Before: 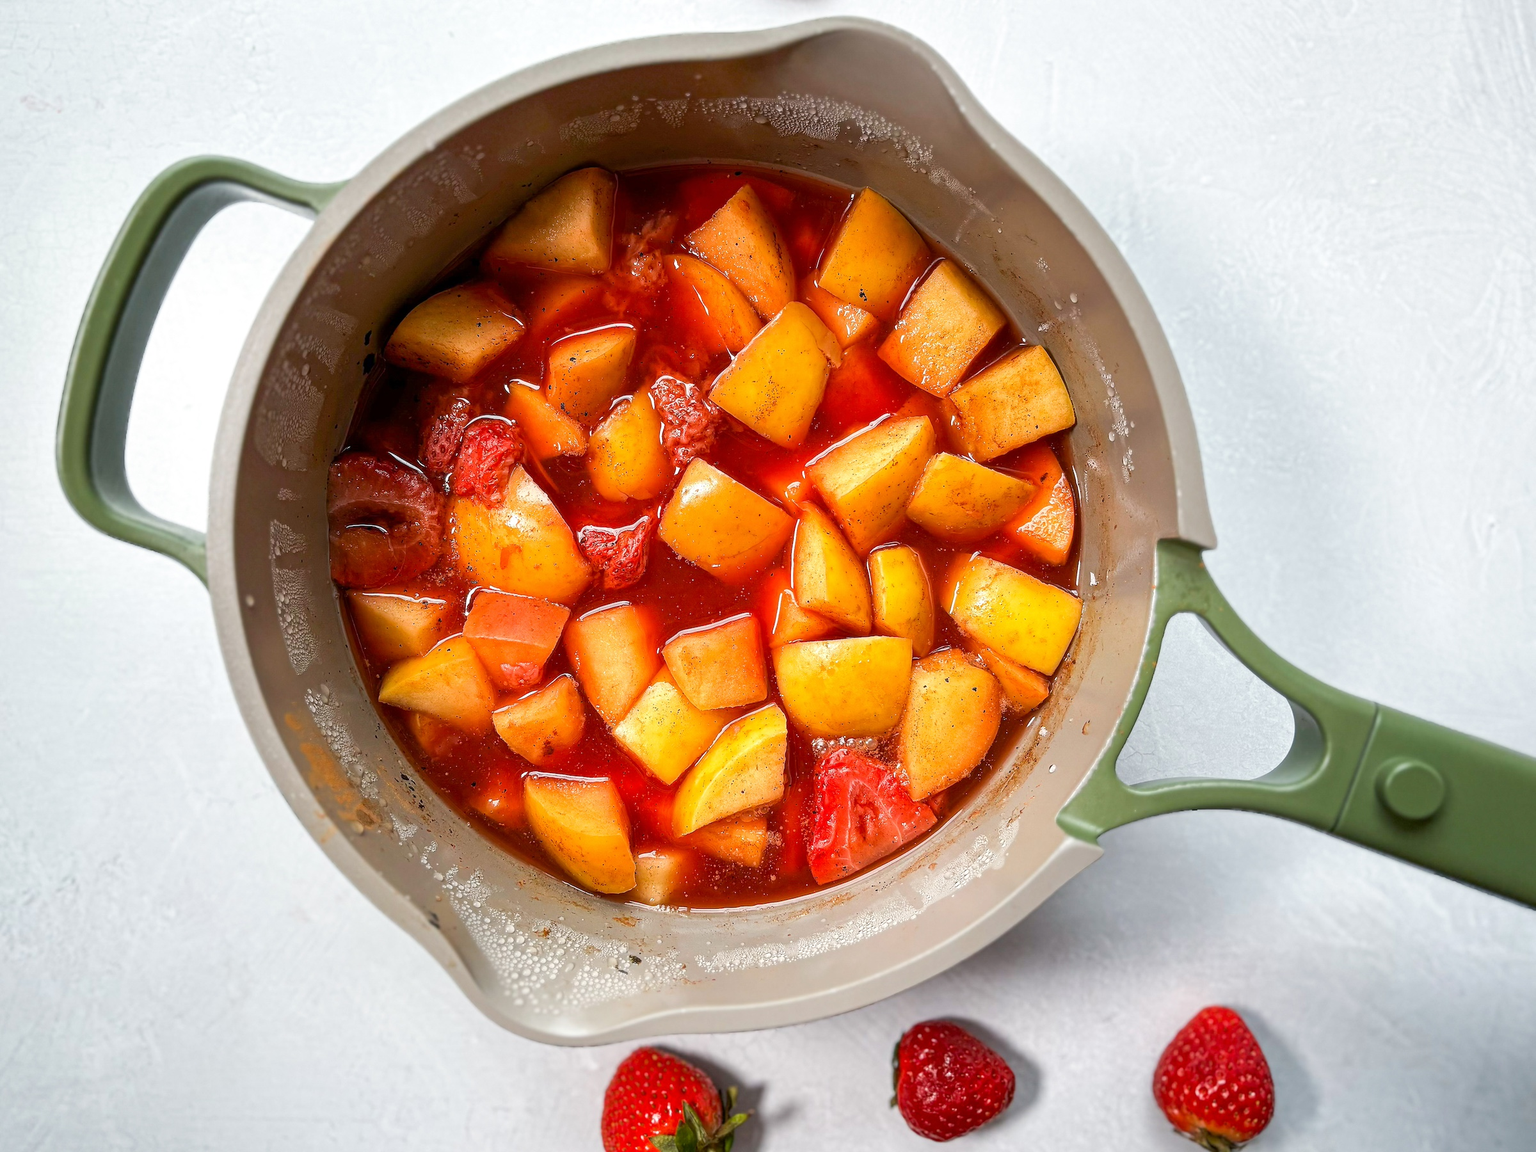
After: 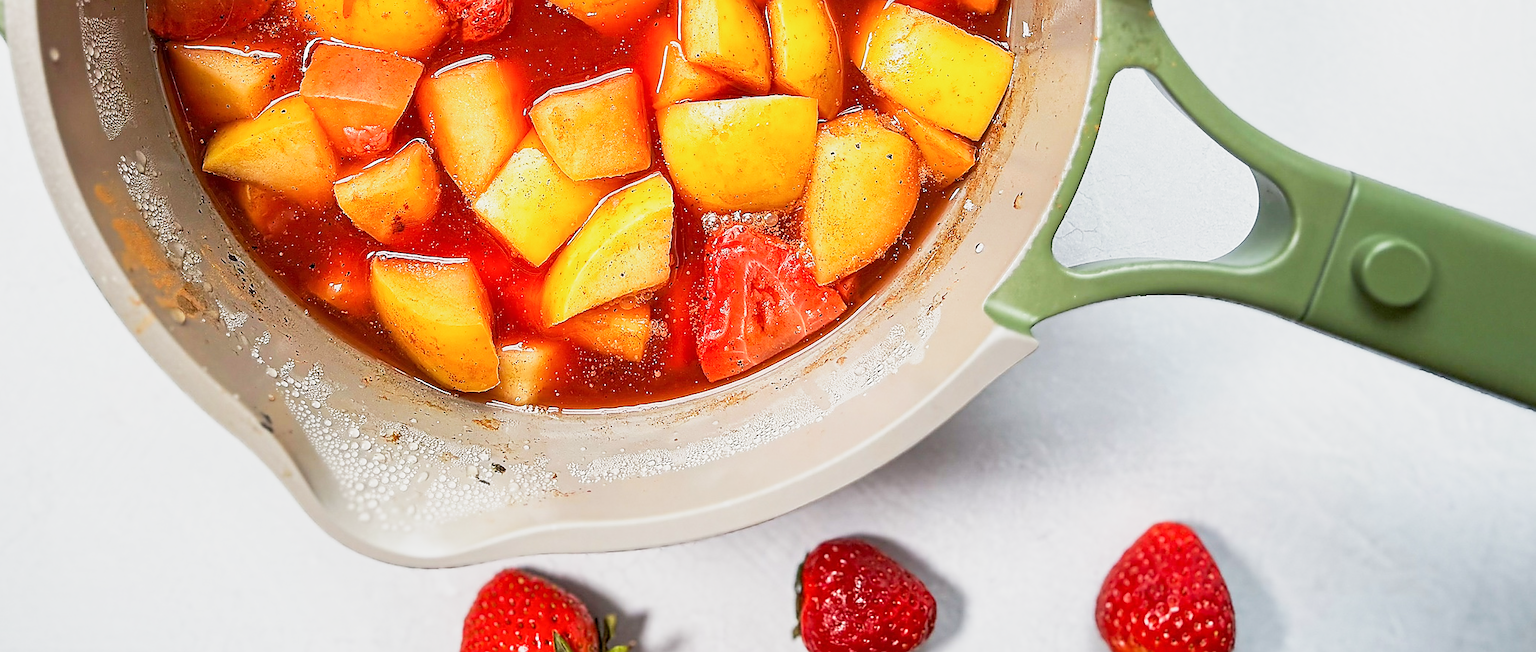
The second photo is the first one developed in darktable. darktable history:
crop and rotate: left 13.228%, top 48.064%, bottom 2.787%
sharpen: radius 1.38, amount 1.241, threshold 0.685
base curve: curves: ch0 [(0, 0) (0.088, 0.125) (0.176, 0.251) (0.354, 0.501) (0.613, 0.749) (1, 0.877)], preserve colors none
